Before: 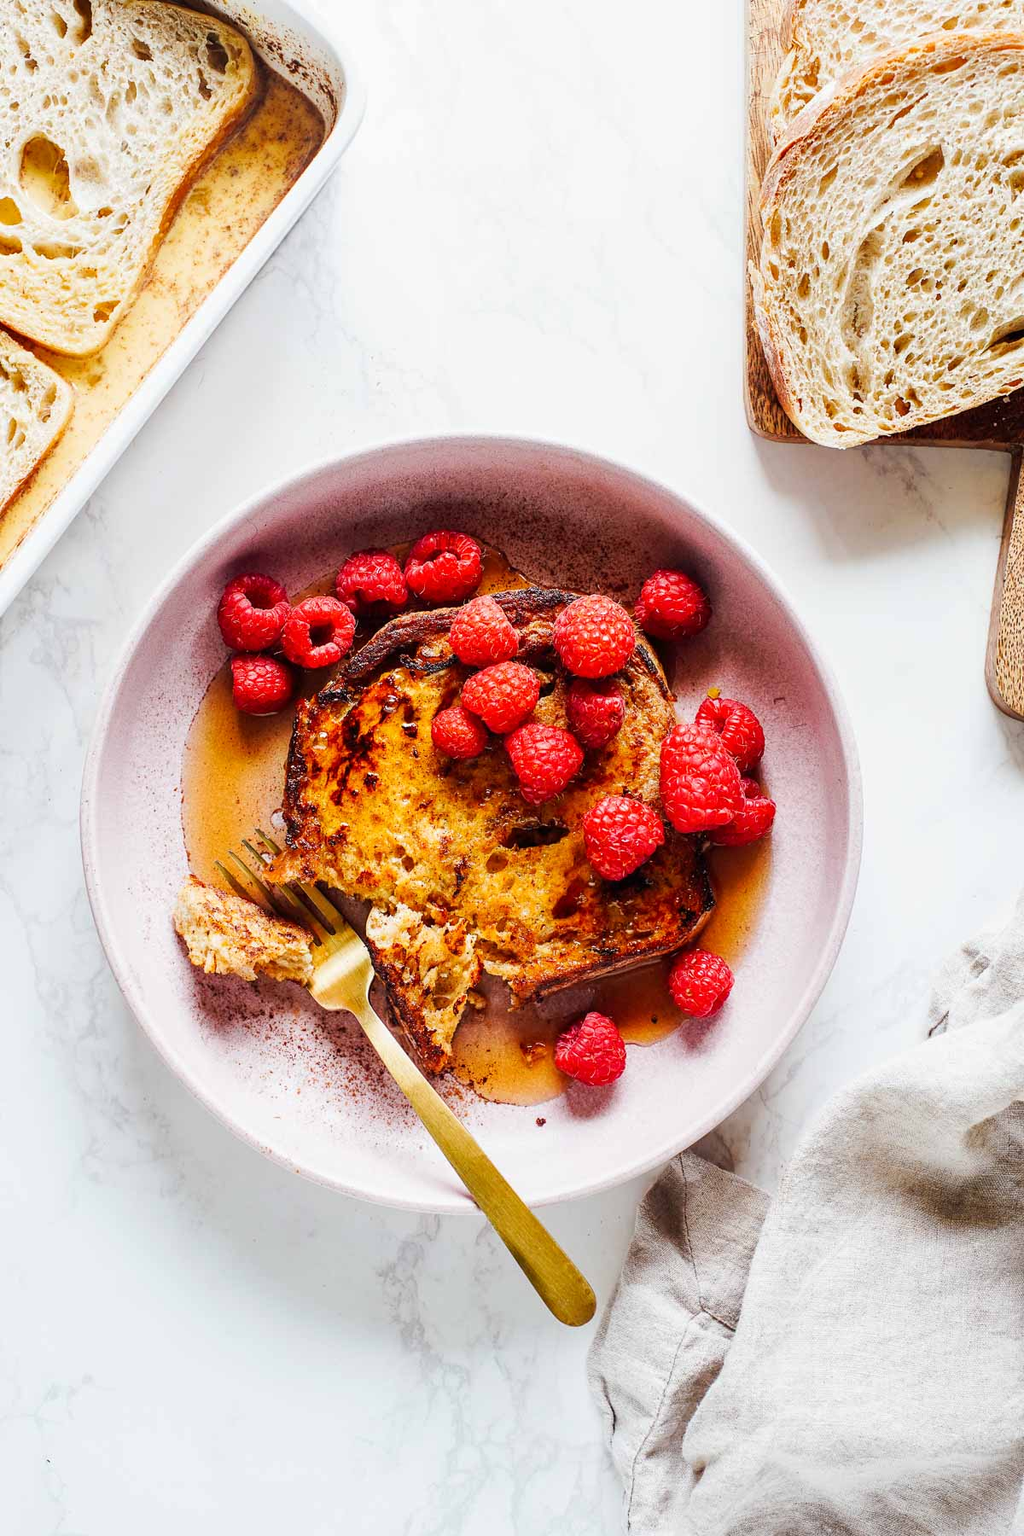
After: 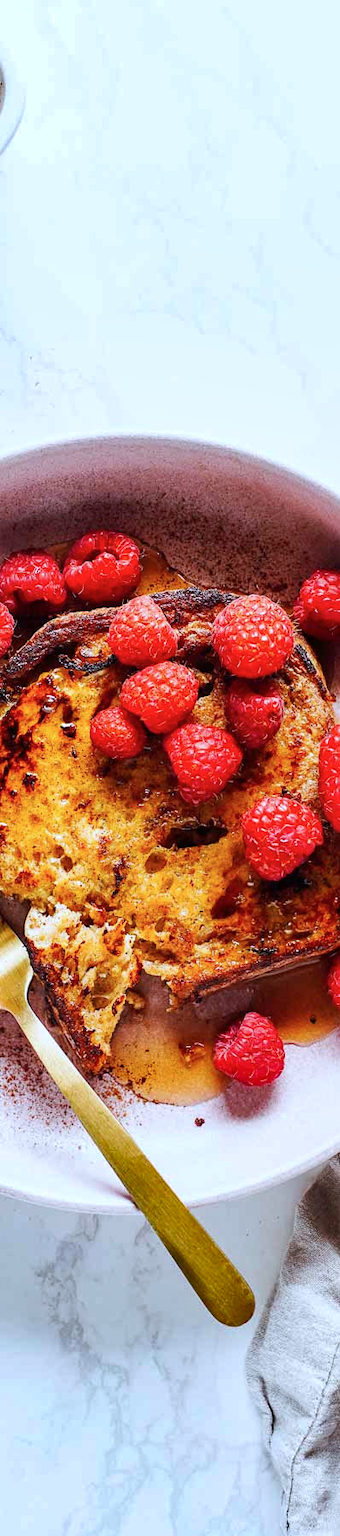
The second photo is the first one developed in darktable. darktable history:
shadows and highlights: shadows 12, white point adjustment 1.2, soften with gaussian
color calibration: x 0.37, y 0.382, temperature 4313.32 K
crop: left 33.36%, right 33.36%
